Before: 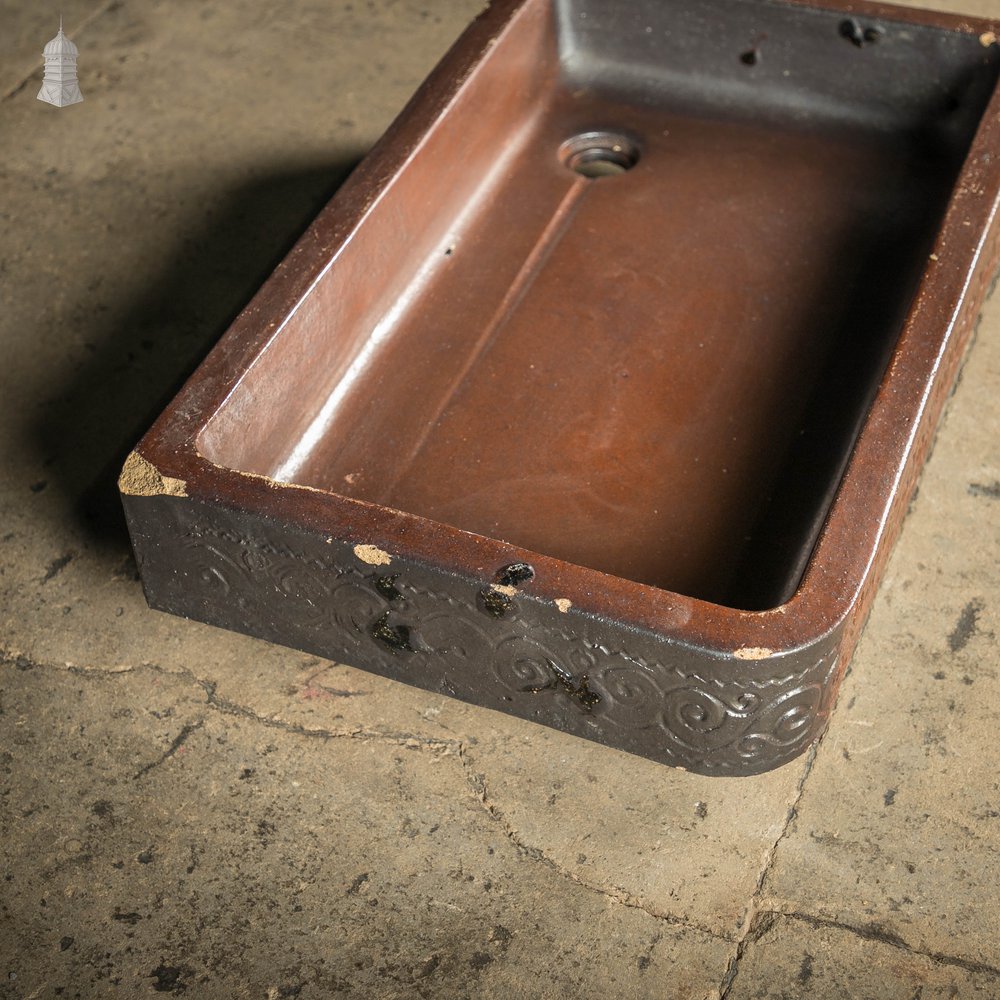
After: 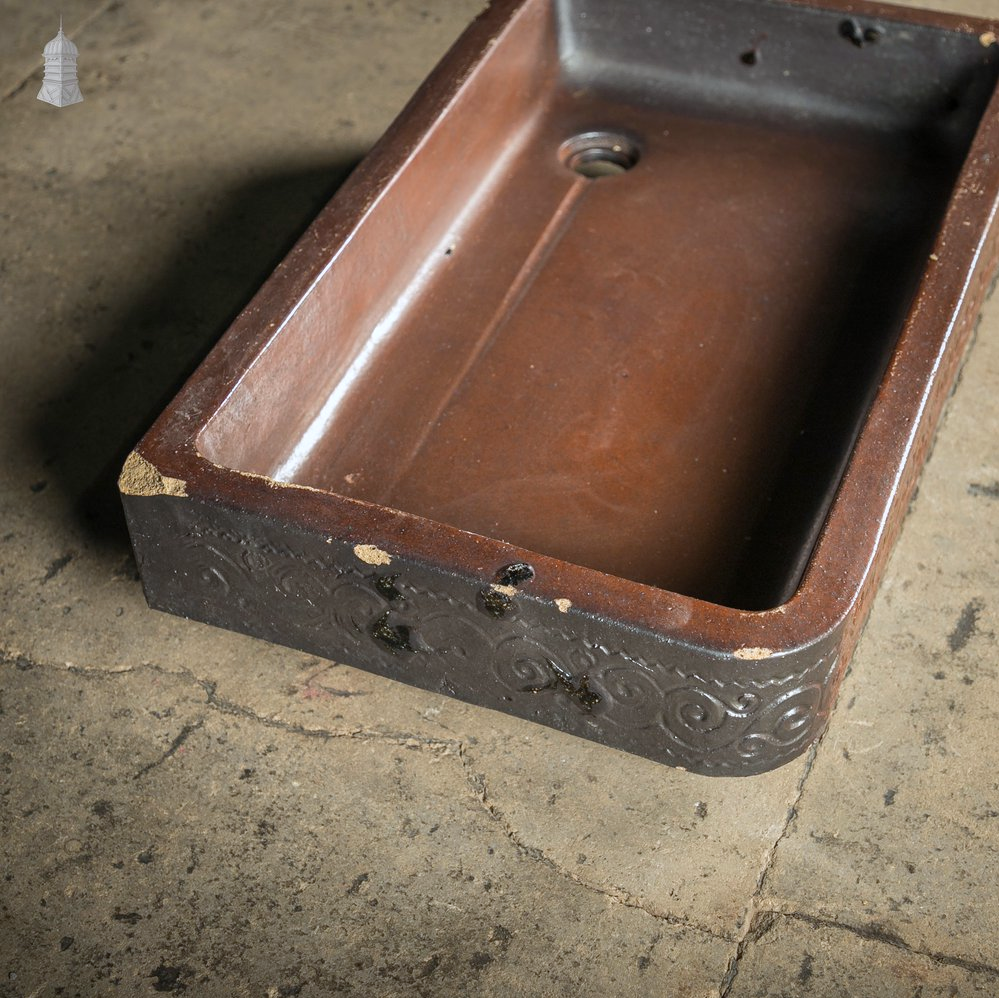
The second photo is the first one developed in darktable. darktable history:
white balance: red 0.967, blue 1.049
crop: top 0.05%, bottom 0.098%
